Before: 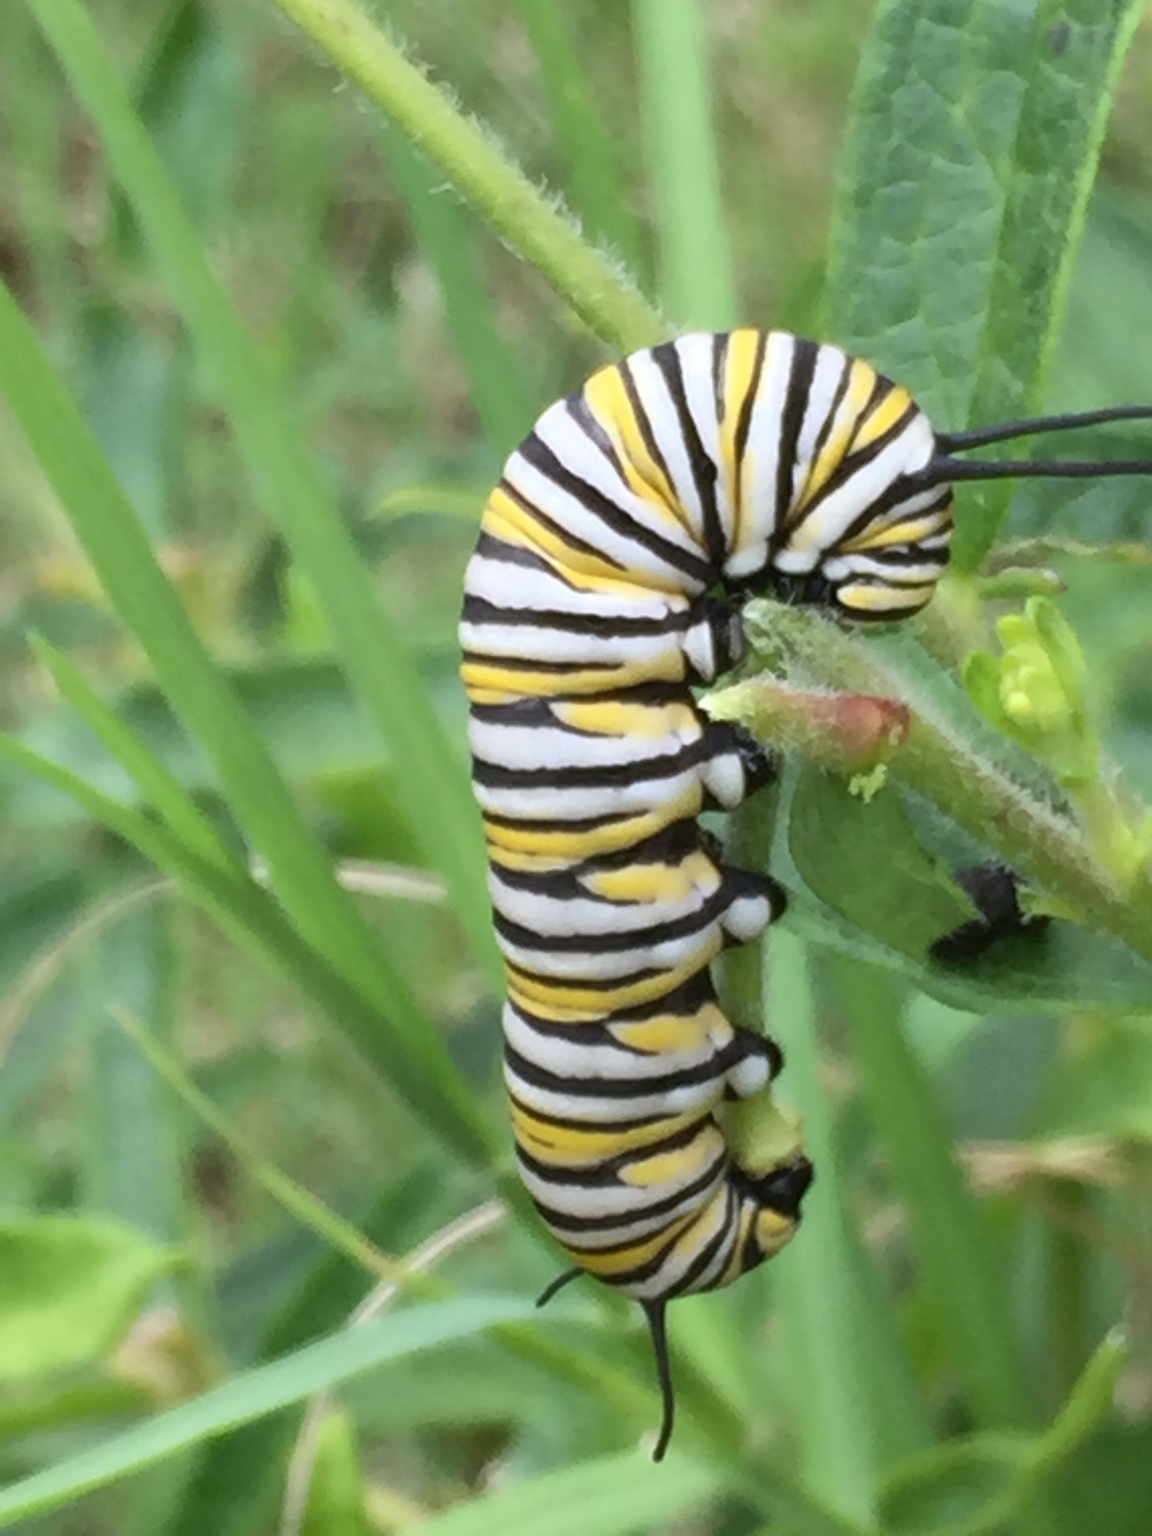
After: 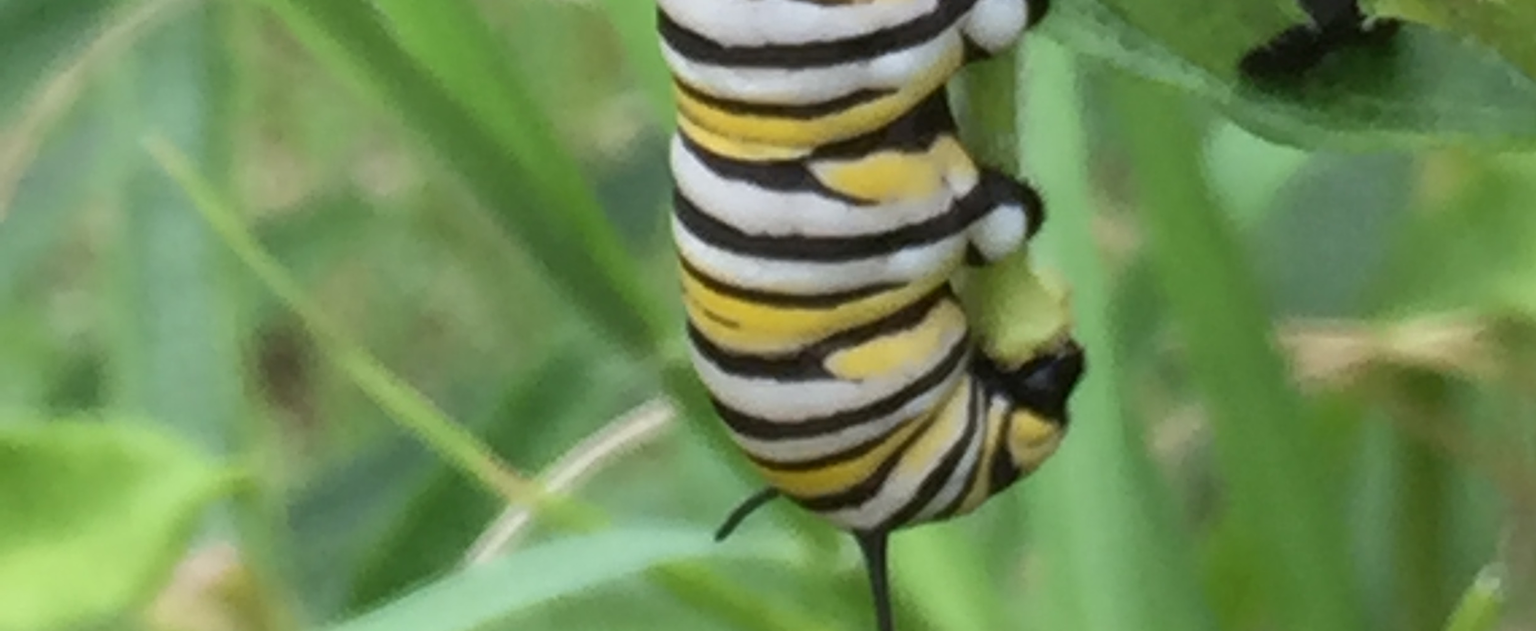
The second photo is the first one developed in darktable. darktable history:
crop and rotate: top 58.705%, bottom 10.455%
